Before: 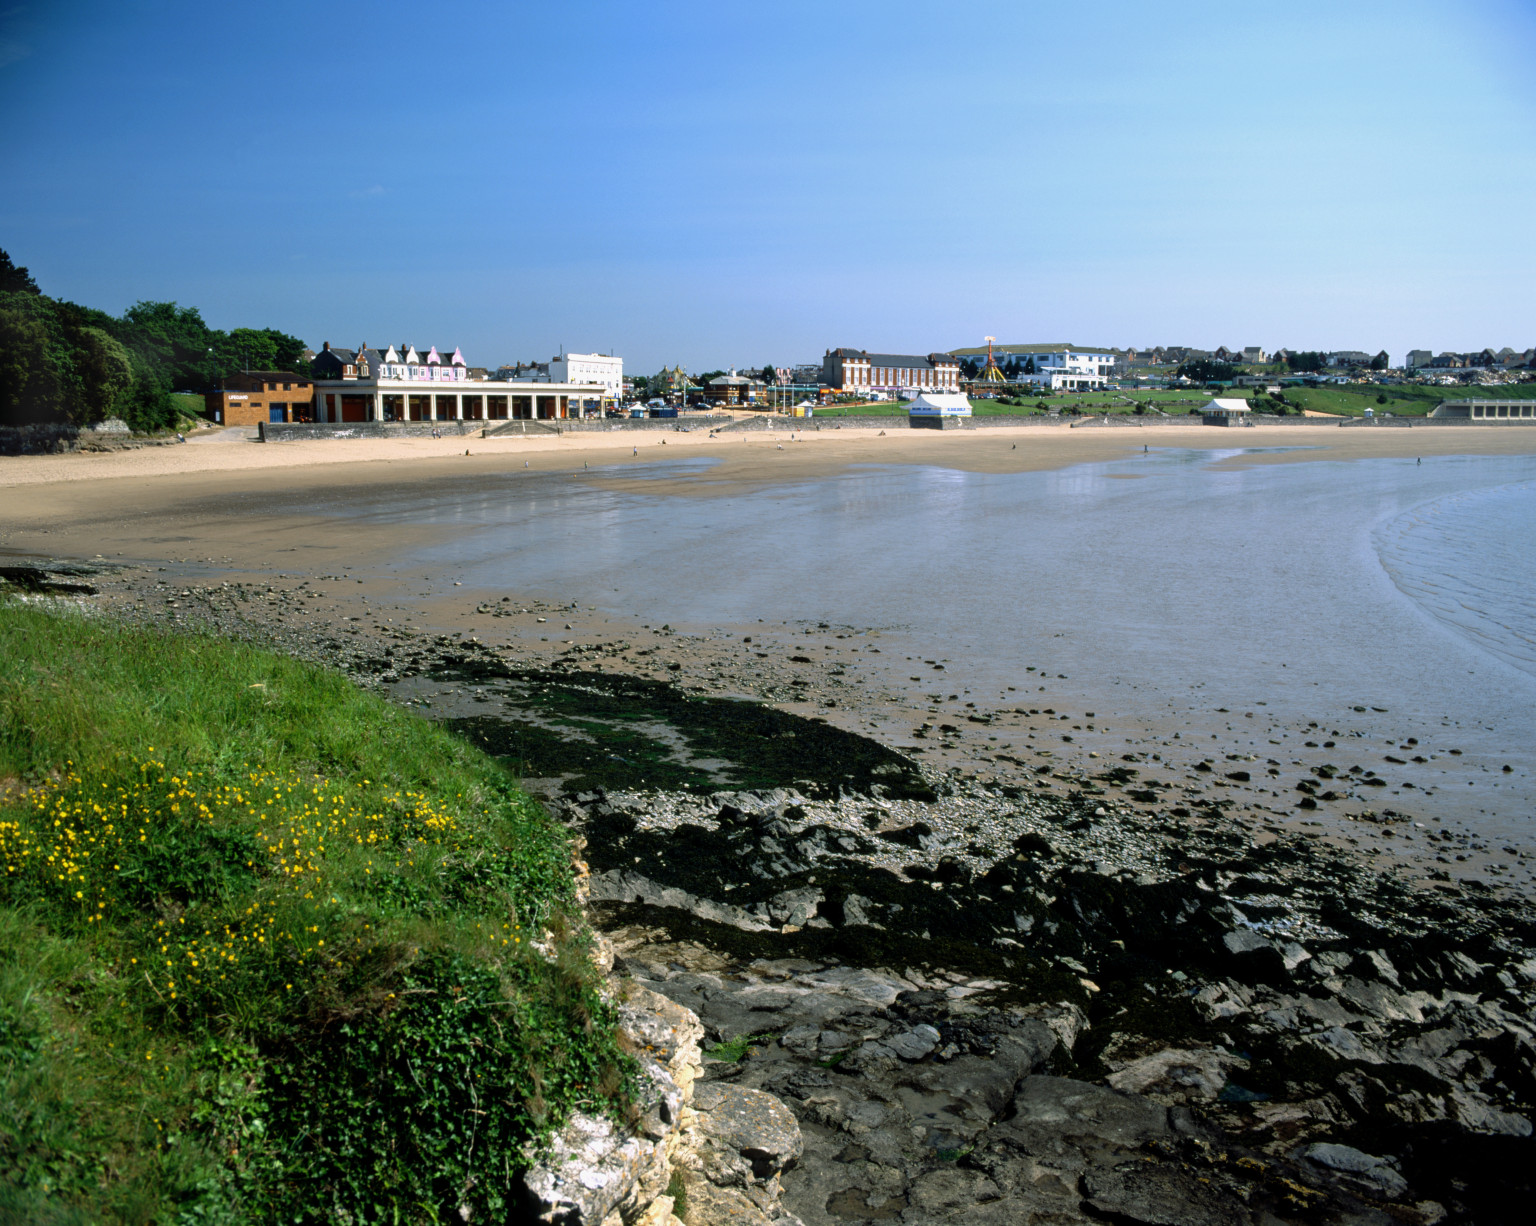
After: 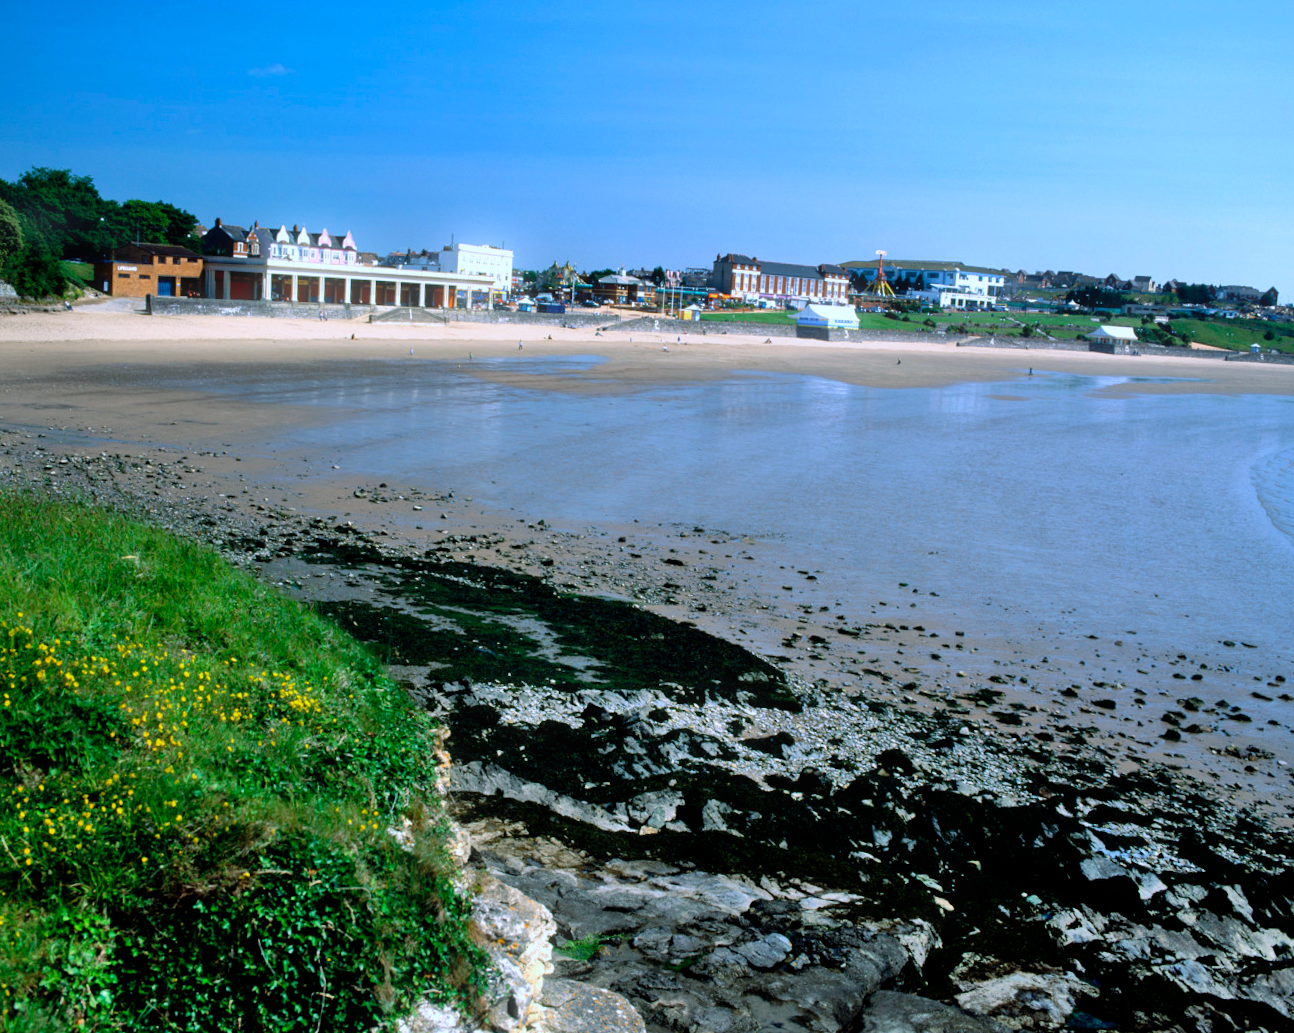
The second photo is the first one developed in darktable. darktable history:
crop and rotate: angle -3.27°, left 5.211%, top 5.211%, right 4.607%, bottom 4.607%
white balance: red 0.948, green 1.02, blue 1.176
shadows and highlights: highlights color adjustment 0%, soften with gaussian
bloom: size 5%, threshold 95%, strength 15%
